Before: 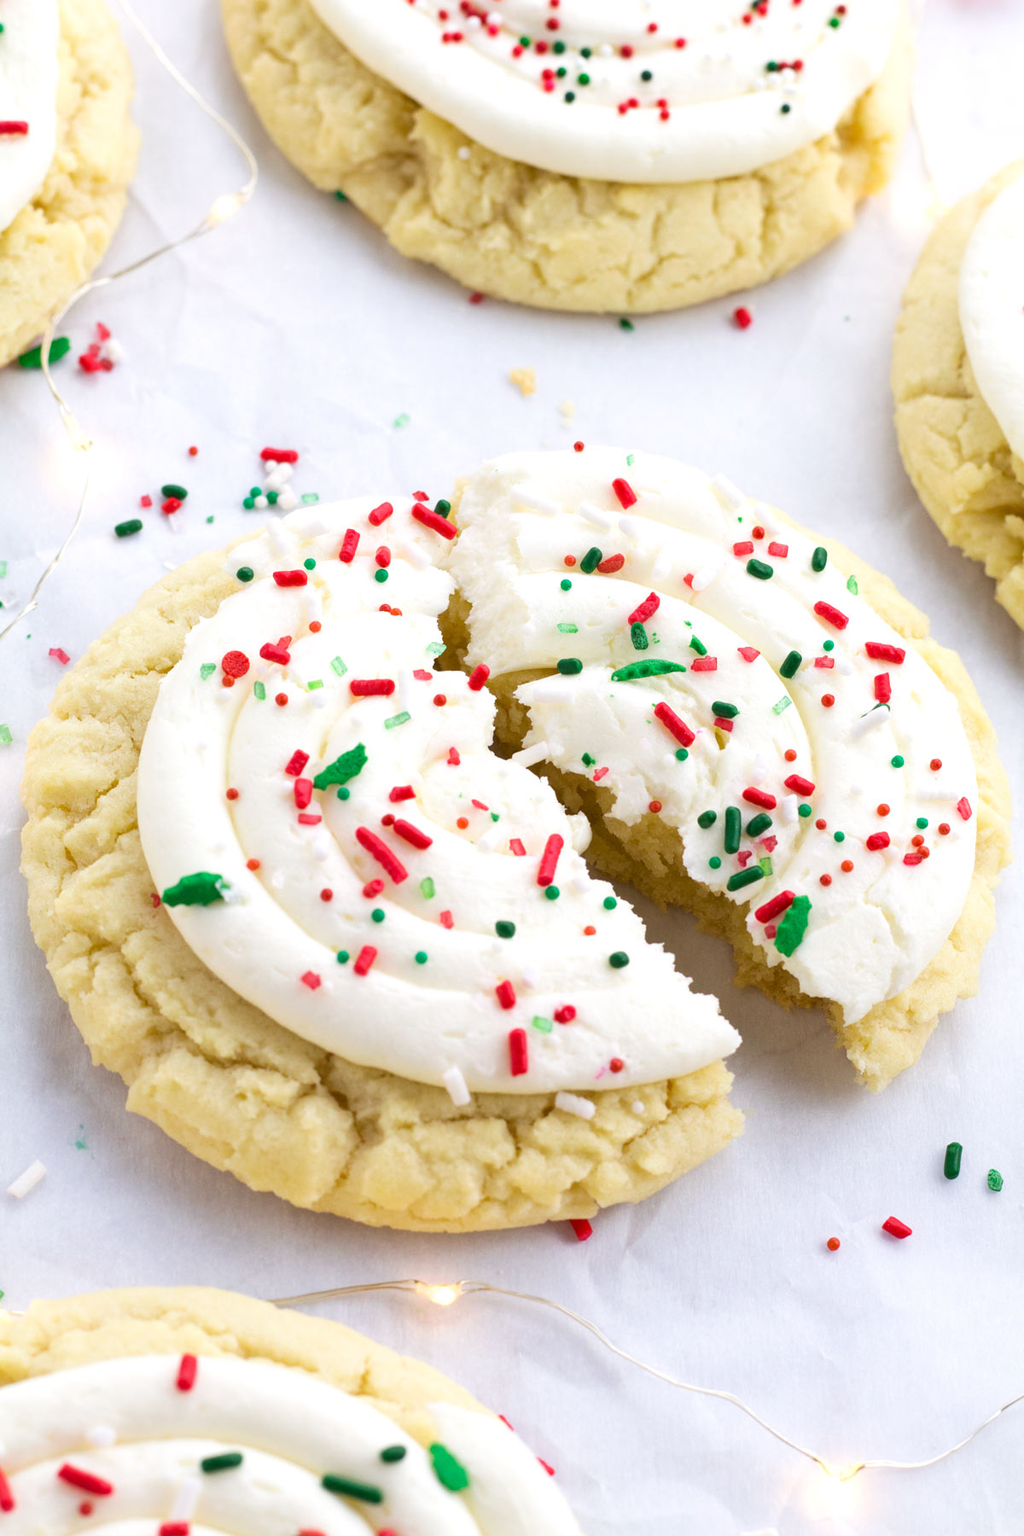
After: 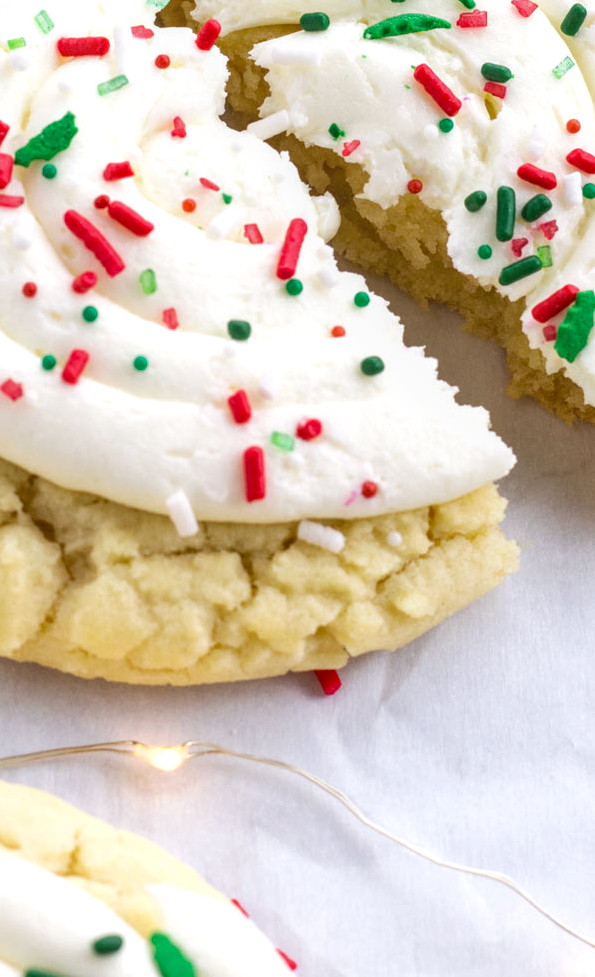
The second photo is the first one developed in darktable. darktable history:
exposure: compensate highlight preservation false
local contrast: highlights 2%, shadows 0%, detail 134%
crop: left 29.426%, top 42.215%, right 20.987%, bottom 3.486%
